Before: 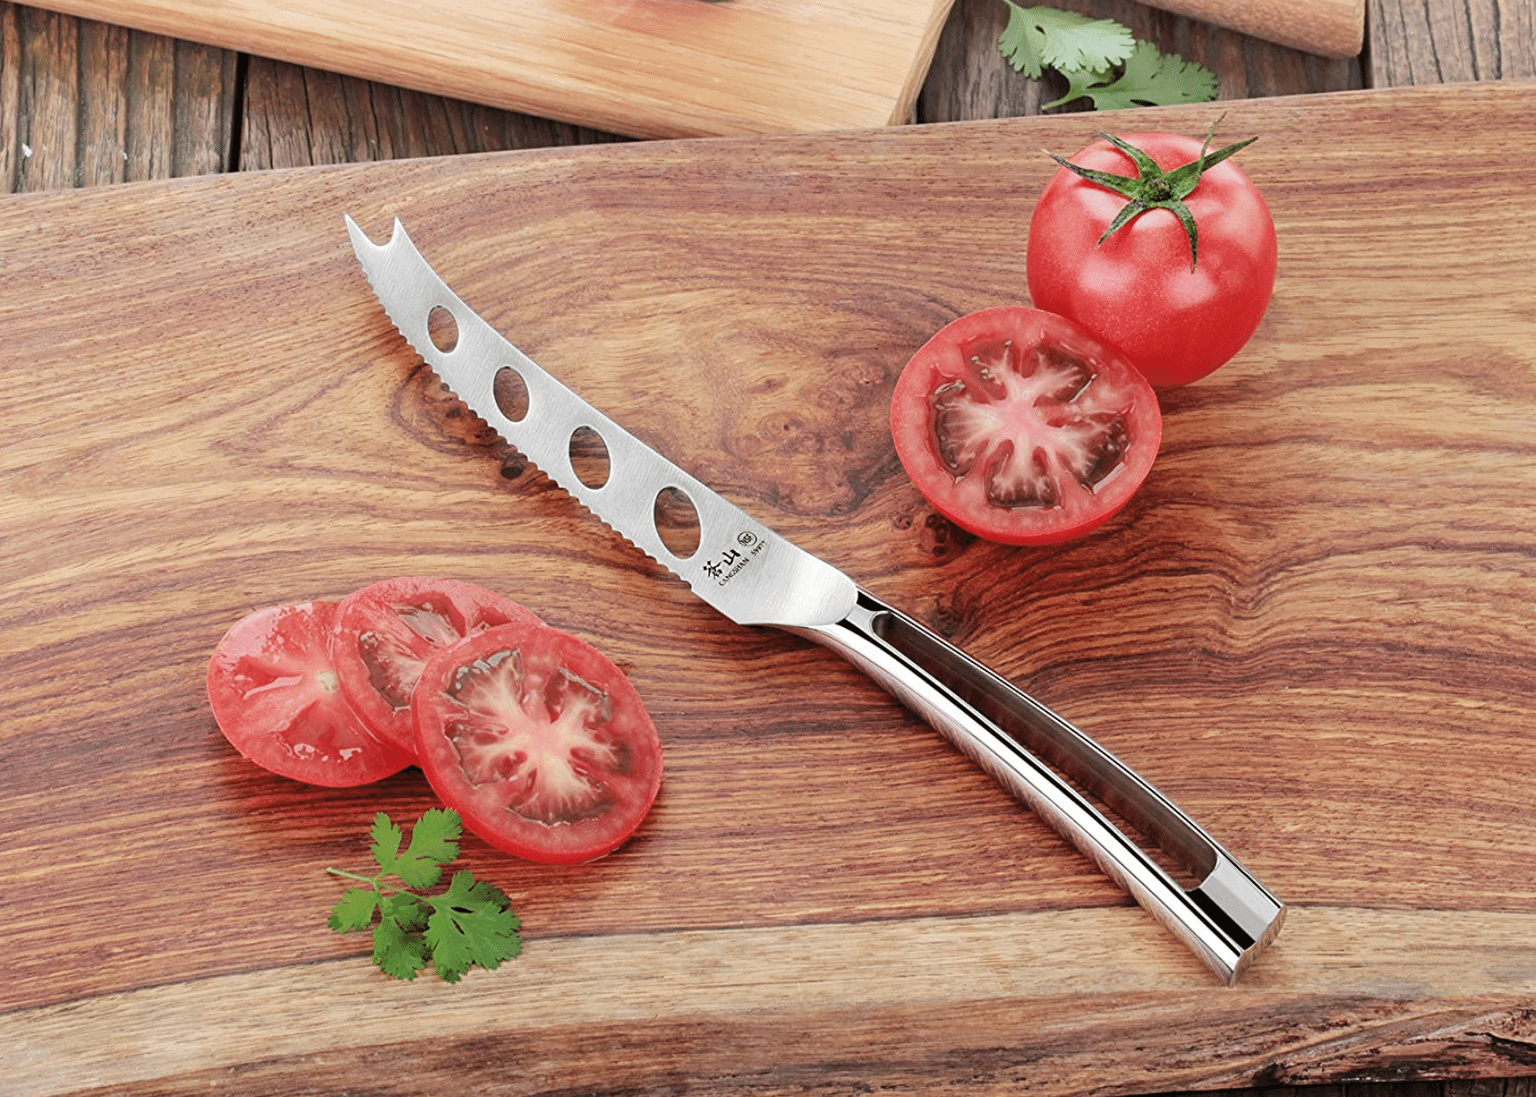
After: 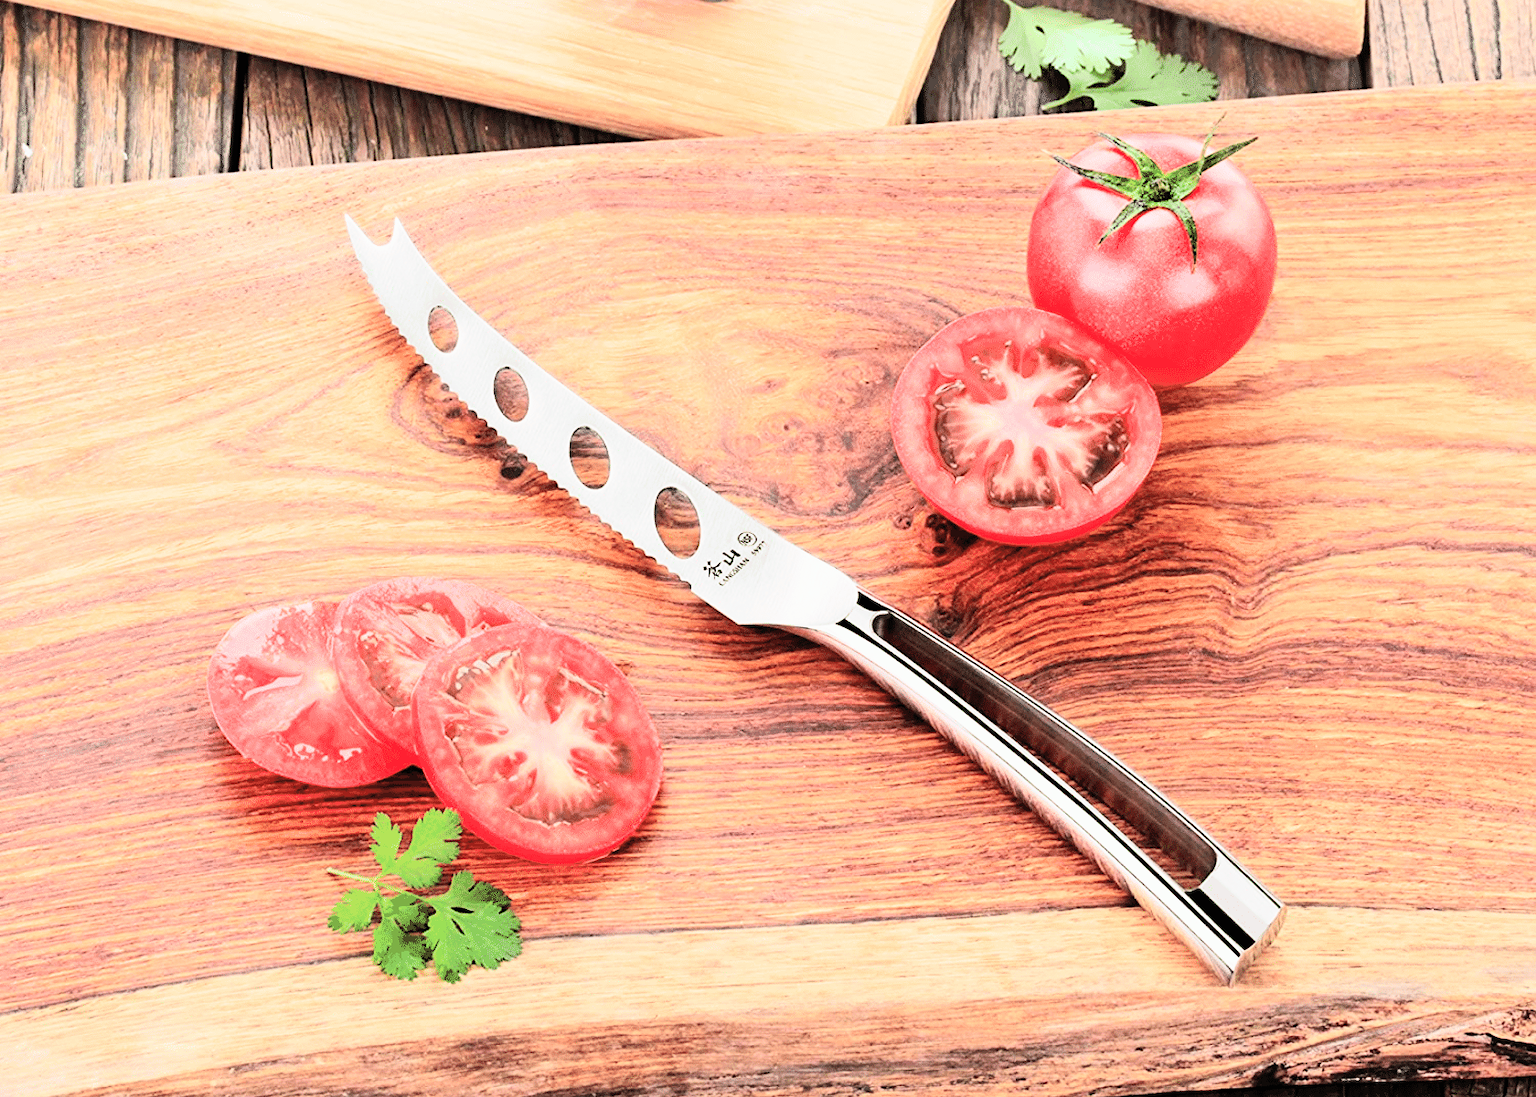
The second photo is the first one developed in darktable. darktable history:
contrast brightness saturation: contrast 0.2, brightness 0.16, saturation 0.22
exposure: black level correction 0, exposure 0.7 EV, compensate exposure bias true, compensate highlight preservation false
filmic rgb: hardness 4.17, contrast 1.364, color science v6 (2022)
